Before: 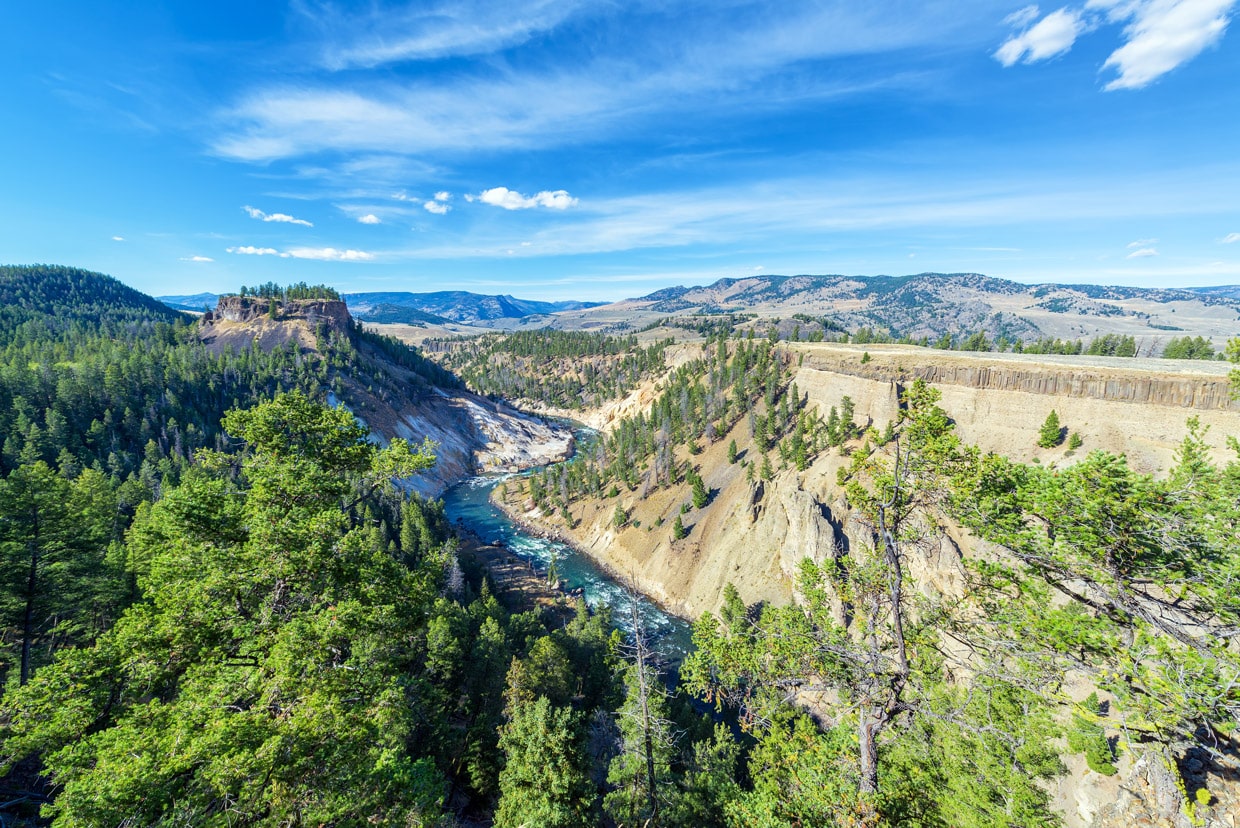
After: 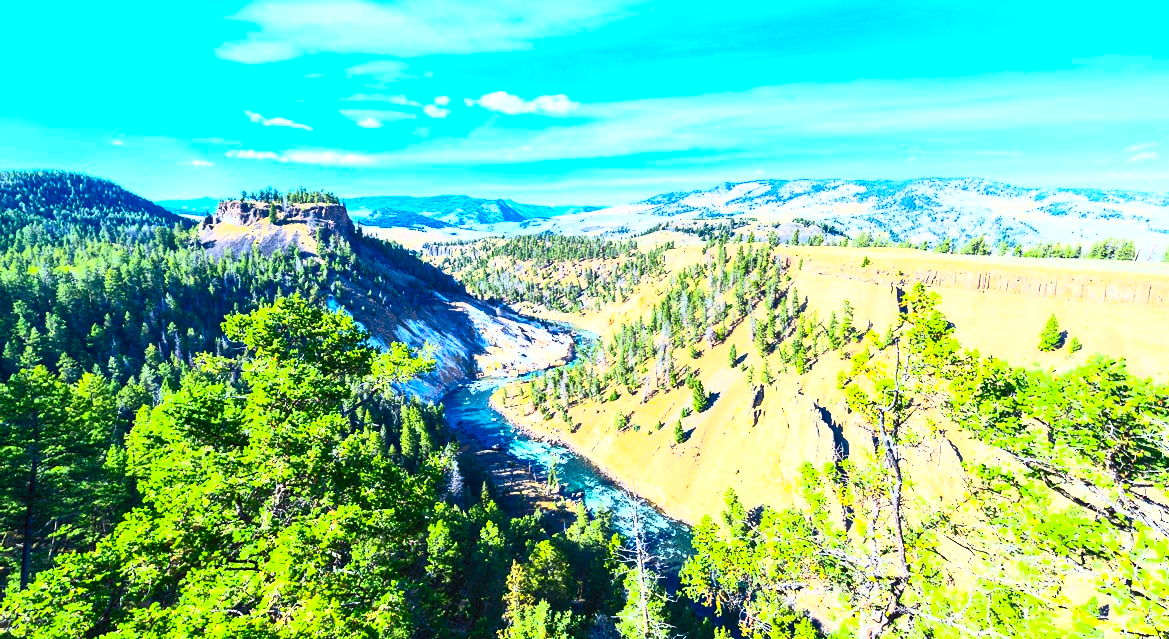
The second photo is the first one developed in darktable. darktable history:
color balance rgb: shadows lift › chroma 2.043%, shadows lift › hue 251.1°, white fulcrum 0.072 EV, perceptual saturation grading › global saturation 30.184%, perceptual brilliance grading › highlights 7.991%, perceptual brilliance grading › mid-tones 3.337%, perceptual brilliance grading › shadows 2.349%, global vibrance -24.432%
contrast brightness saturation: contrast 0.814, brightness 0.605, saturation 0.579
crop and rotate: angle 0.031°, top 11.619%, right 5.597%, bottom 11.035%
